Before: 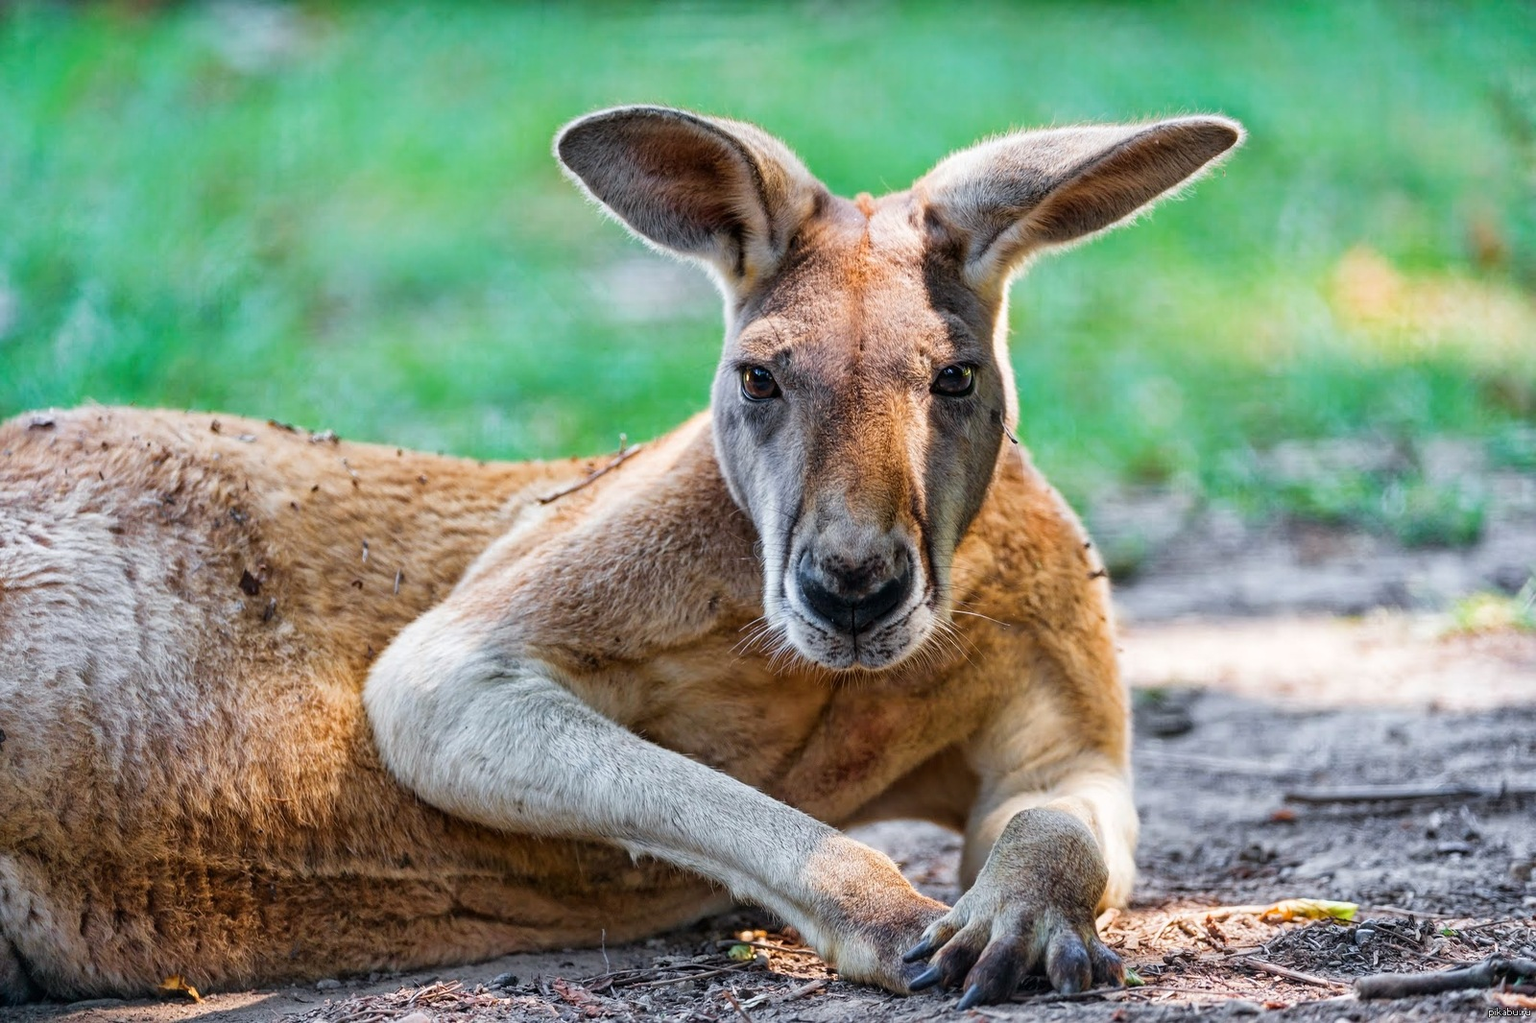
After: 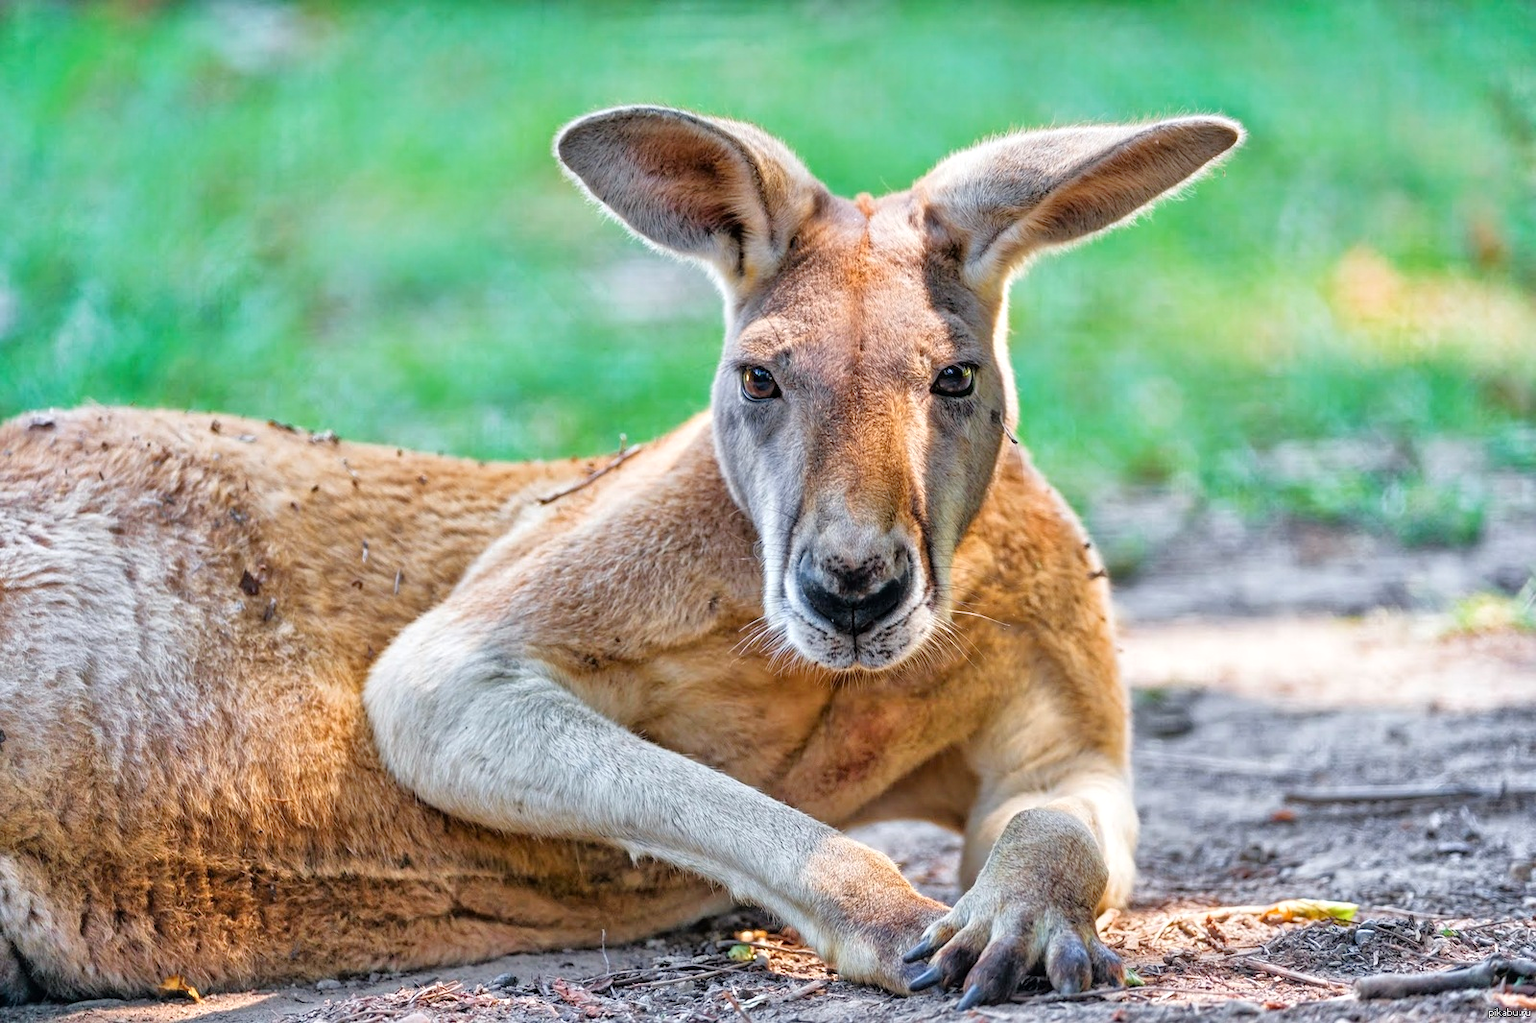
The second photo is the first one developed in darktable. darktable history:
tone equalizer: -7 EV 0.149 EV, -6 EV 0.637 EV, -5 EV 1.17 EV, -4 EV 1.34 EV, -3 EV 1.14 EV, -2 EV 0.6 EV, -1 EV 0.157 EV, luminance estimator HSV value / RGB max
